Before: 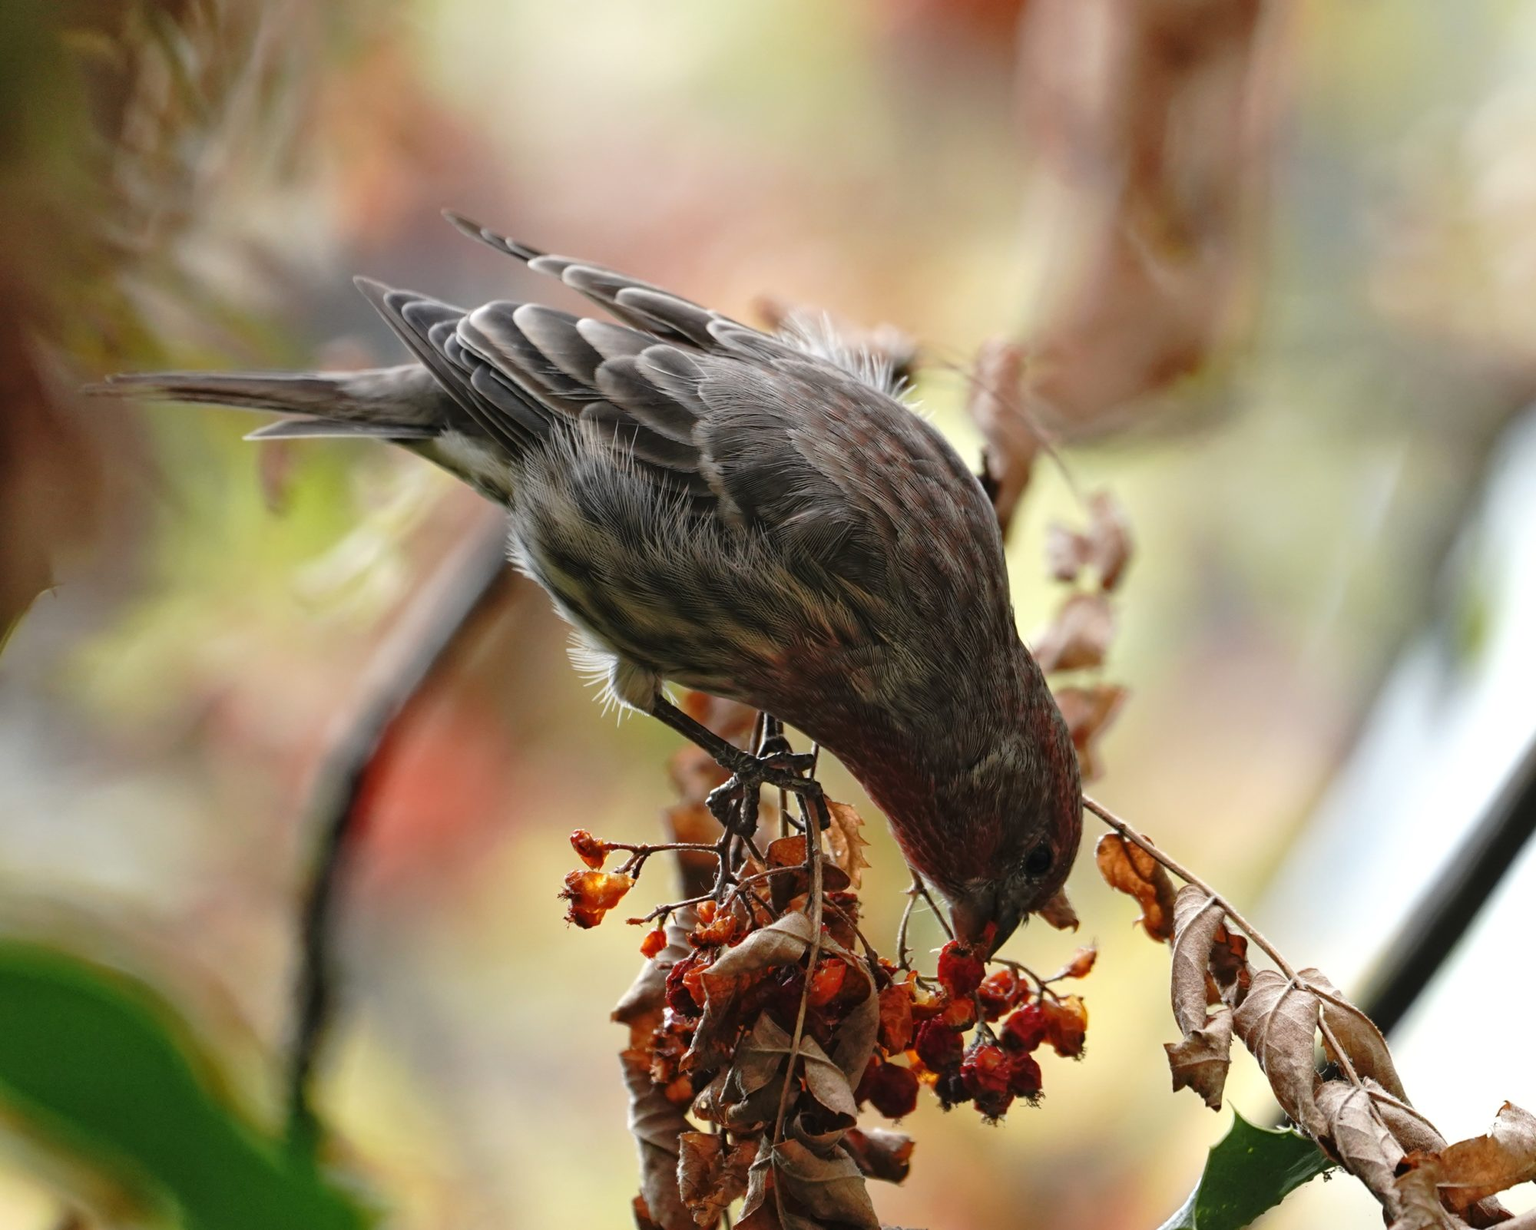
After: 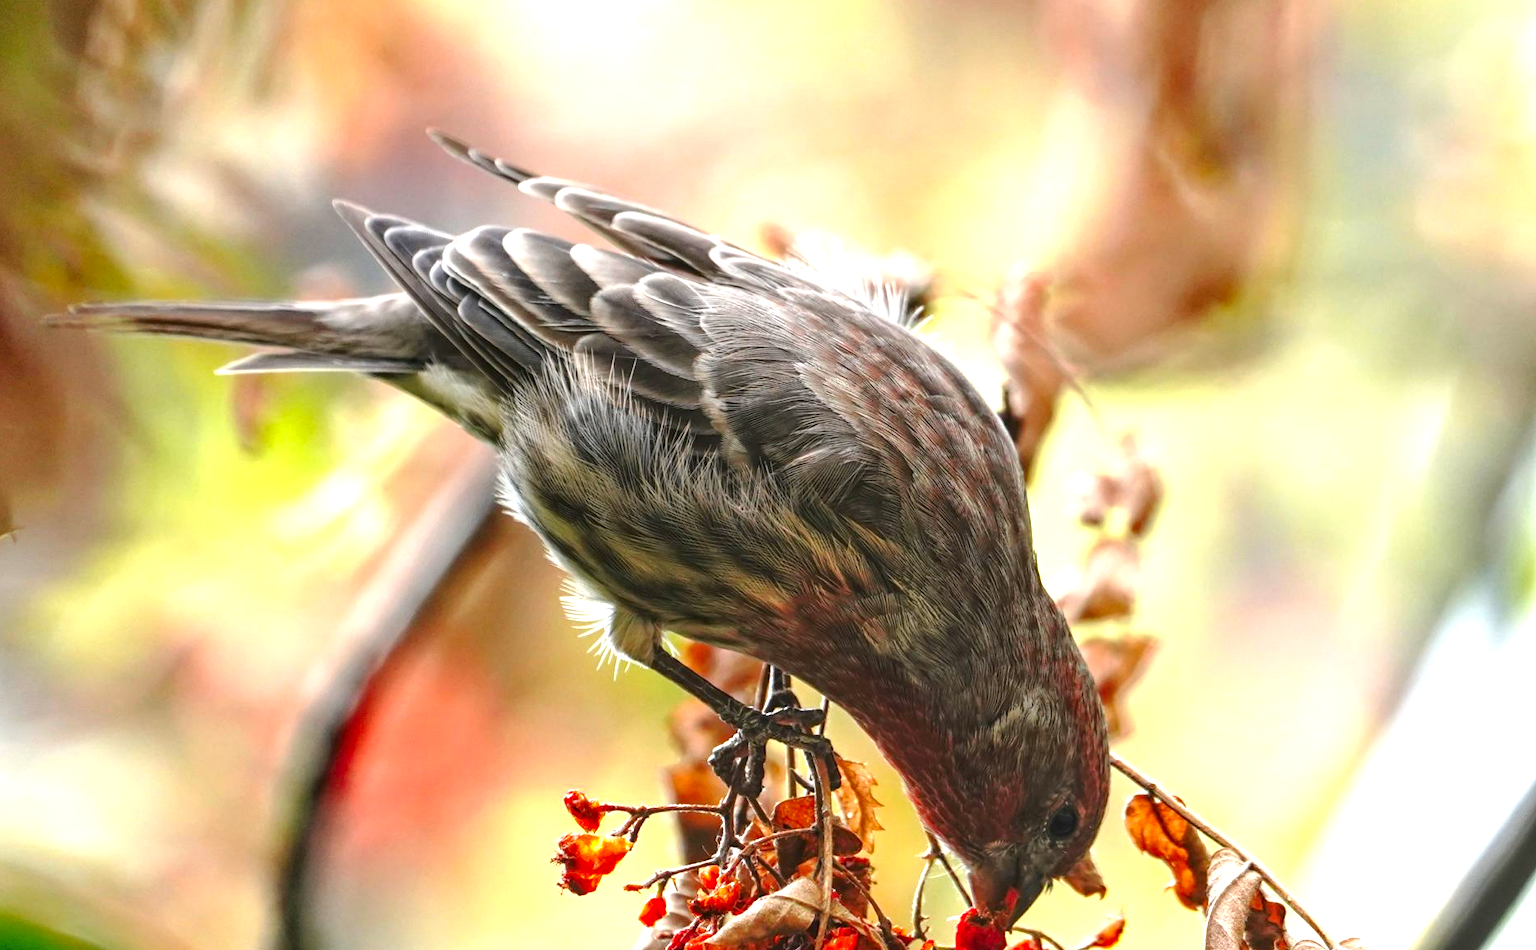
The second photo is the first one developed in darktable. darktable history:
crop: left 2.737%, top 7.287%, right 3.421%, bottom 20.179%
tone equalizer: on, module defaults
exposure: black level correction 0, exposure 1 EV, compensate exposure bias true, compensate highlight preservation false
local contrast: on, module defaults
color correction: saturation 1.32
